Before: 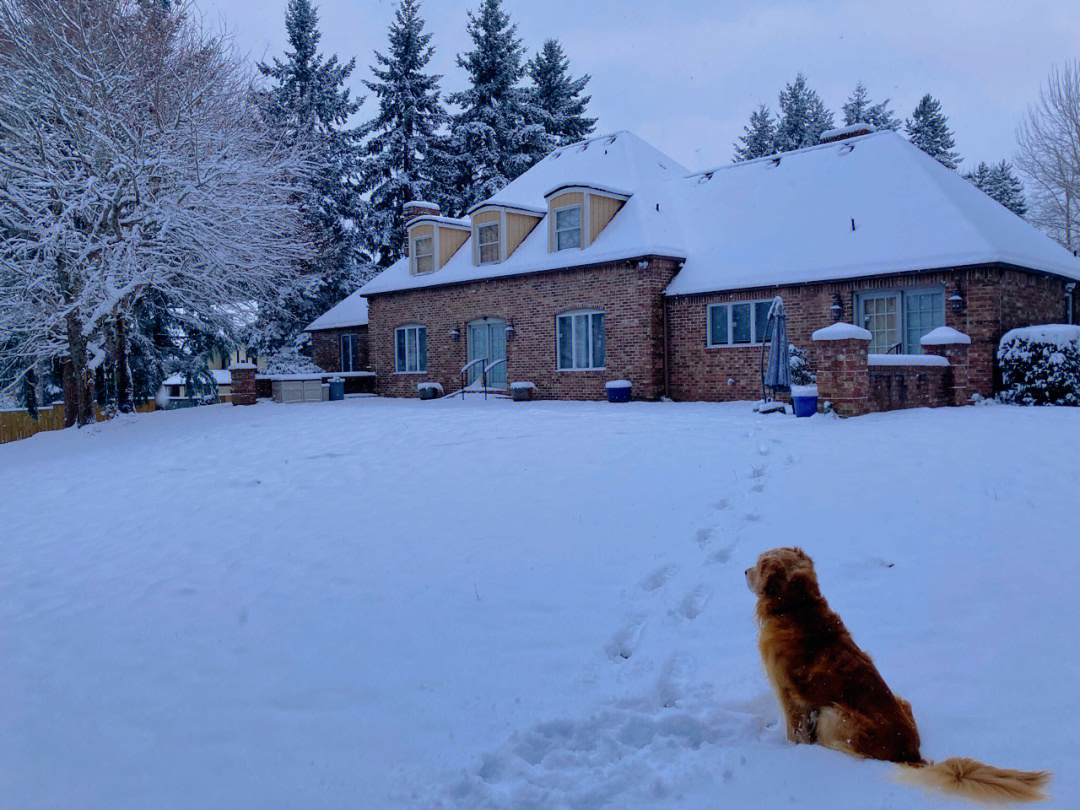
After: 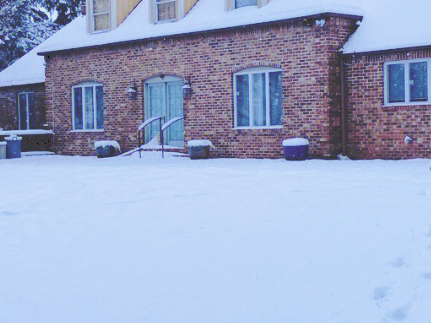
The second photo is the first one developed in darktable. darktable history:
velvia: on, module defaults
crop: left 30%, top 30%, right 30%, bottom 30%
tone curve: curves: ch0 [(0, 0) (0.003, 0.238) (0.011, 0.238) (0.025, 0.242) (0.044, 0.256) (0.069, 0.277) (0.1, 0.294) (0.136, 0.315) (0.177, 0.345) (0.224, 0.379) (0.277, 0.419) (0.335, 0.463) (0.399, 0.511) (0.468, 0.566) (0.543, 0.627) (0.623, 0.687) (0.709, 0.75) (0.801, 0.824) (0.898, 0.89) (1, 1)], preserve colors none
base curve: curves: ch0 [(0, 0) (0.028, 0.03) (0.121, 0.232) (0.46, 0.748) (0.859, 0.968) (1, 1)], preserve colors none
